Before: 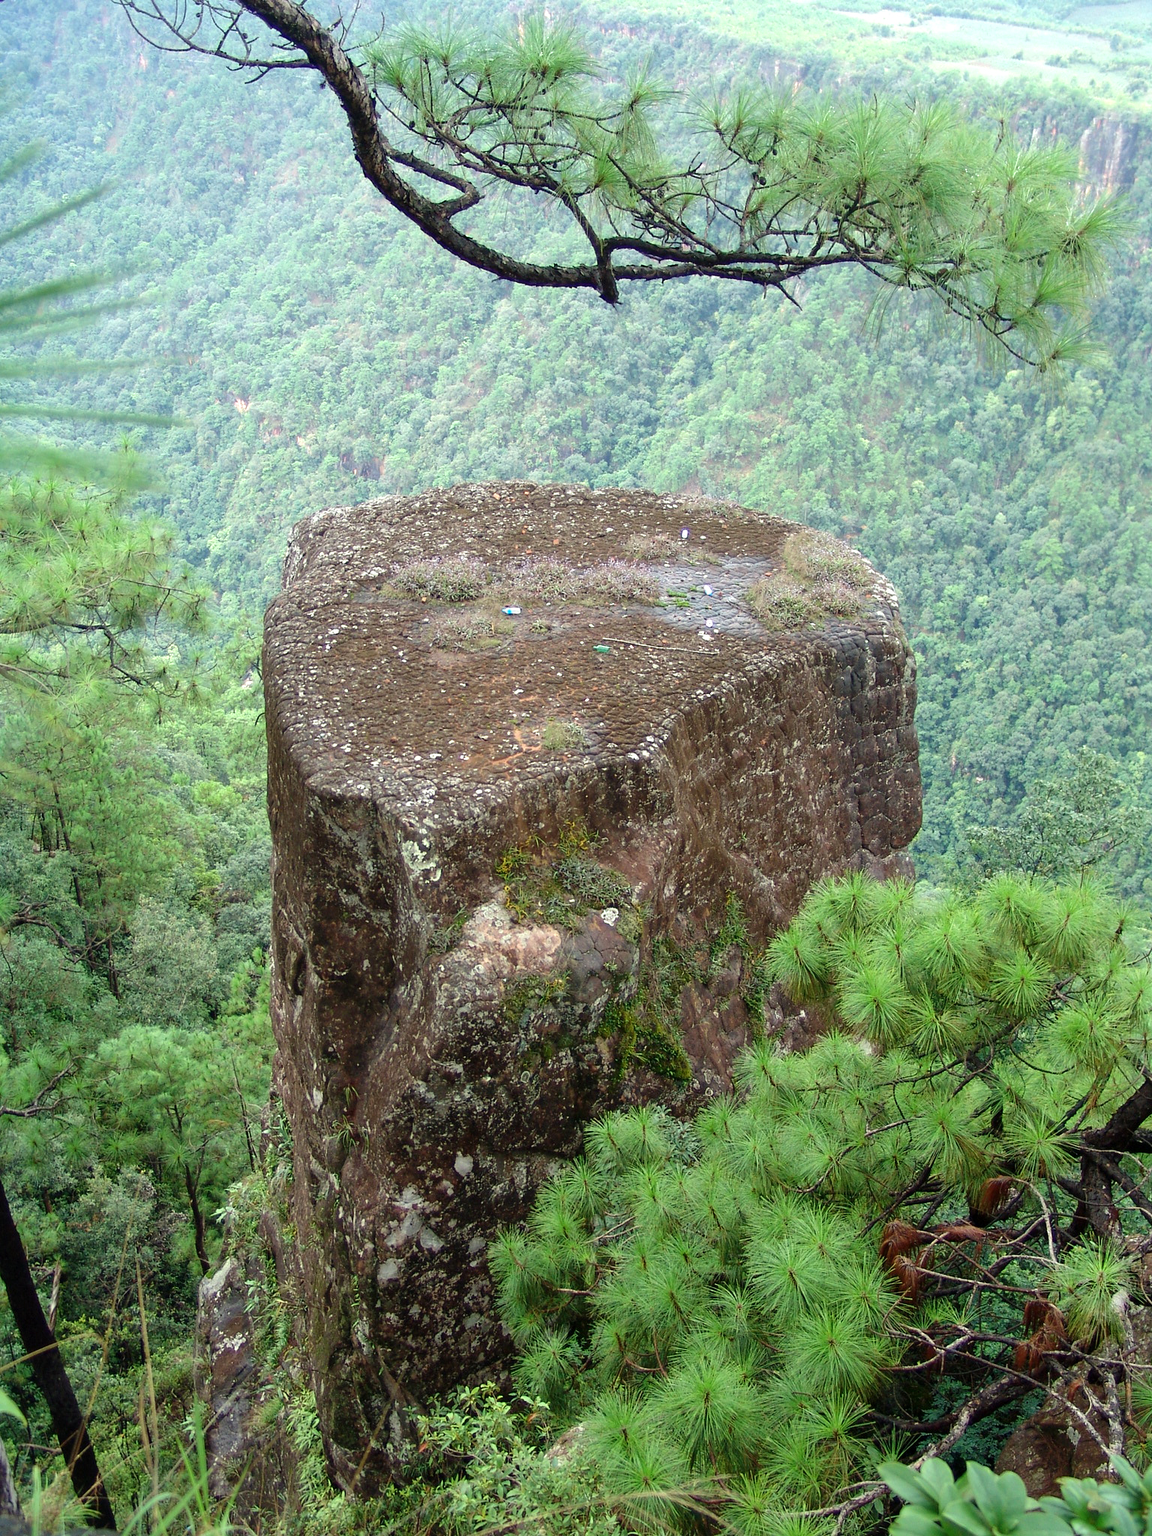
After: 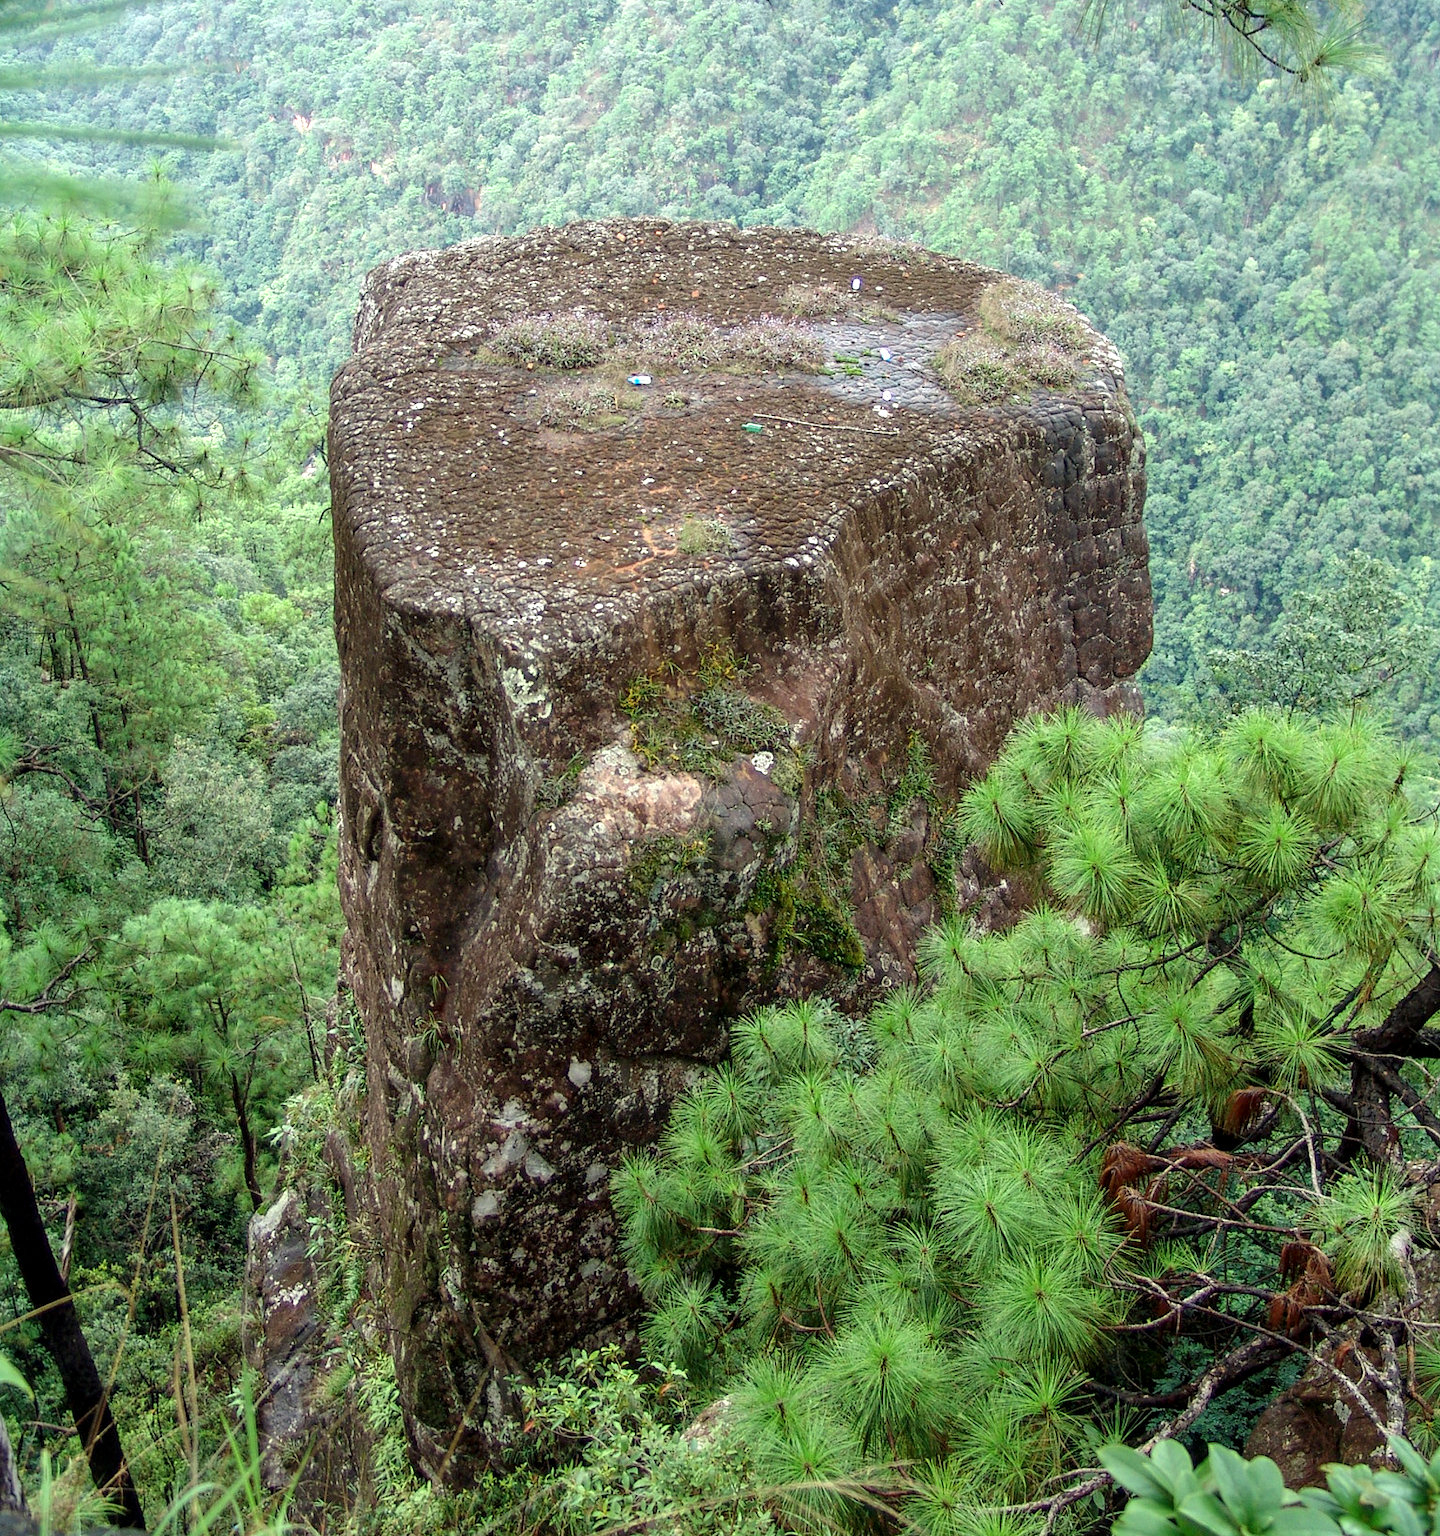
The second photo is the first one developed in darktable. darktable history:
exposure: exposure 0.078 EV, compensate highlight preservation false
local contrast: on, module defaults
crop and rotate: top 19.998%
